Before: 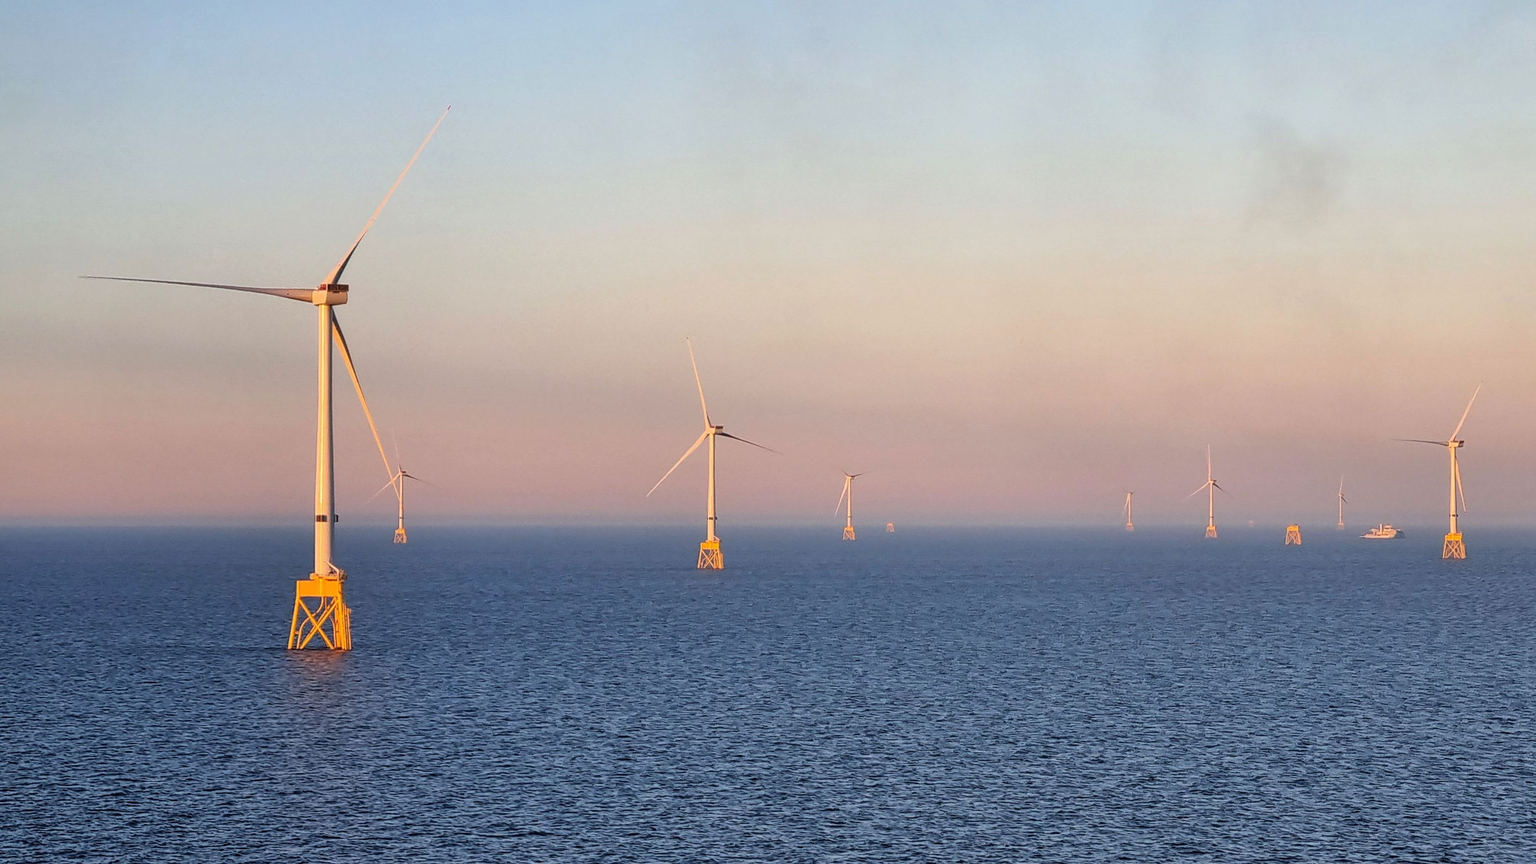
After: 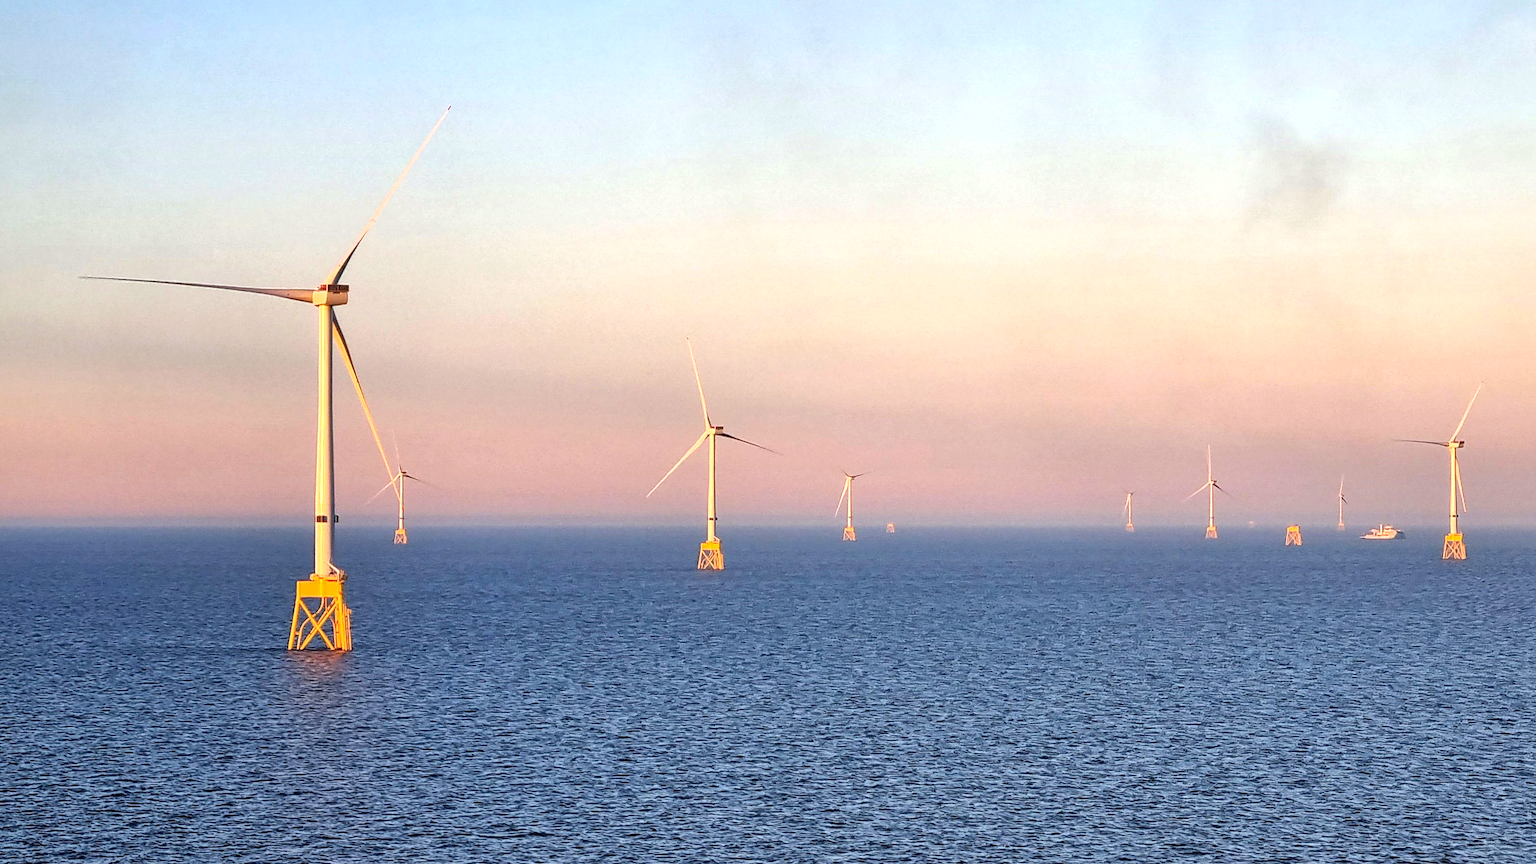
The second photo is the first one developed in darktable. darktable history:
haze removal: compatibility mode true, adaptive false
color correction: highlights b* -0.029
local contrast: mode bilateral grid, contrast 19, coarseness 50, detail 119%, midtone range 0.2
exposure: exposure 0.601 EV, compensate exposure bias true, compensate highlight preservation false
